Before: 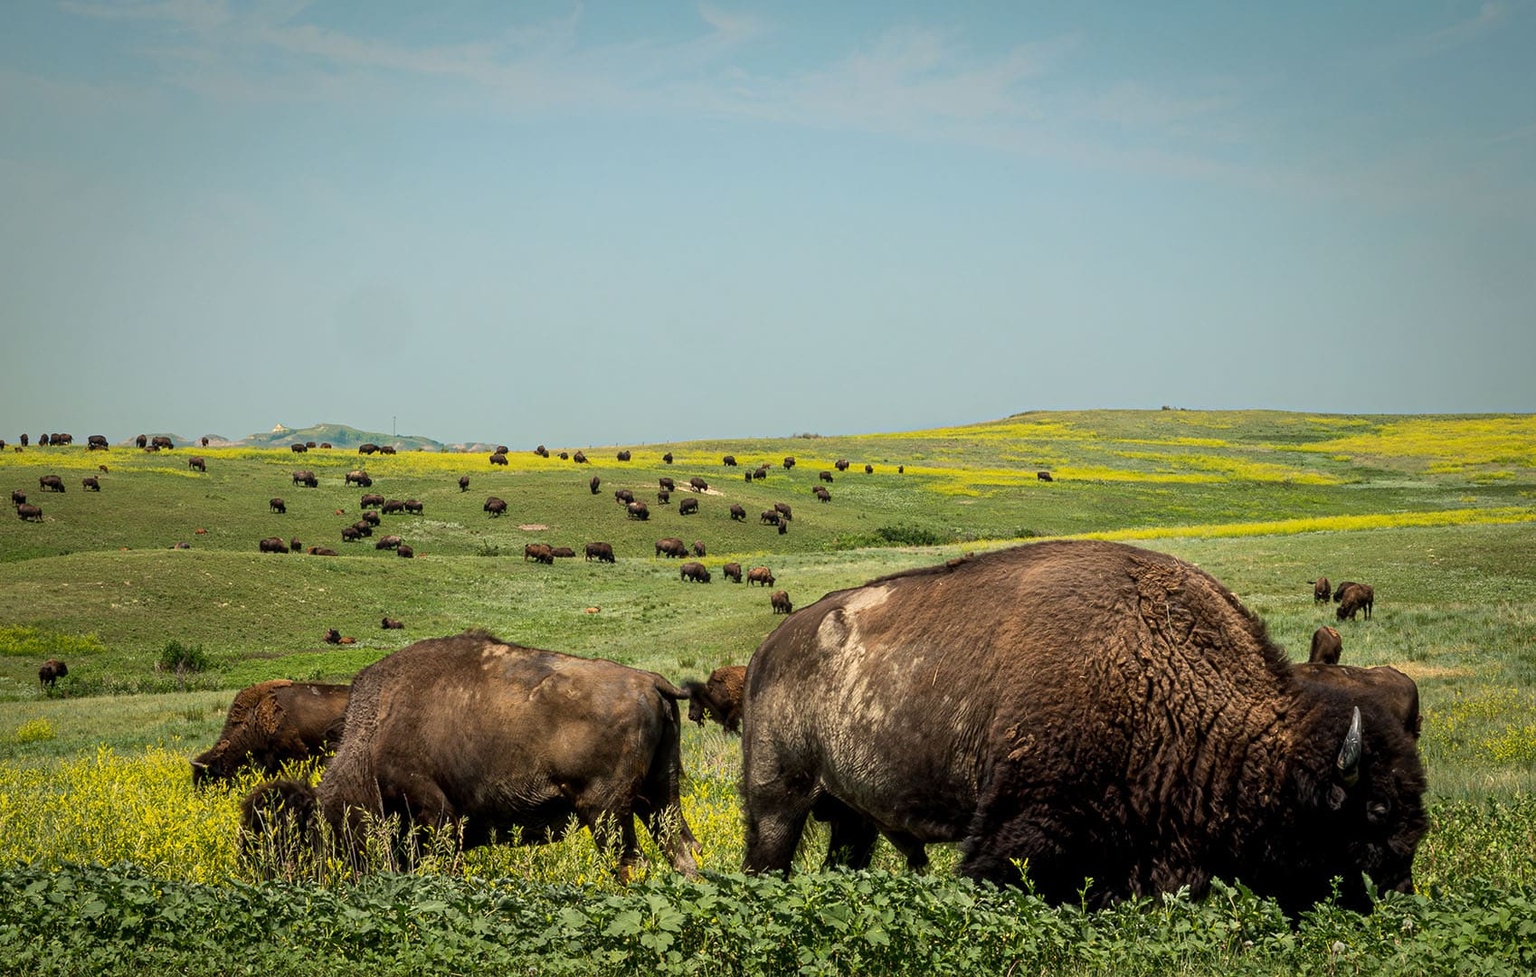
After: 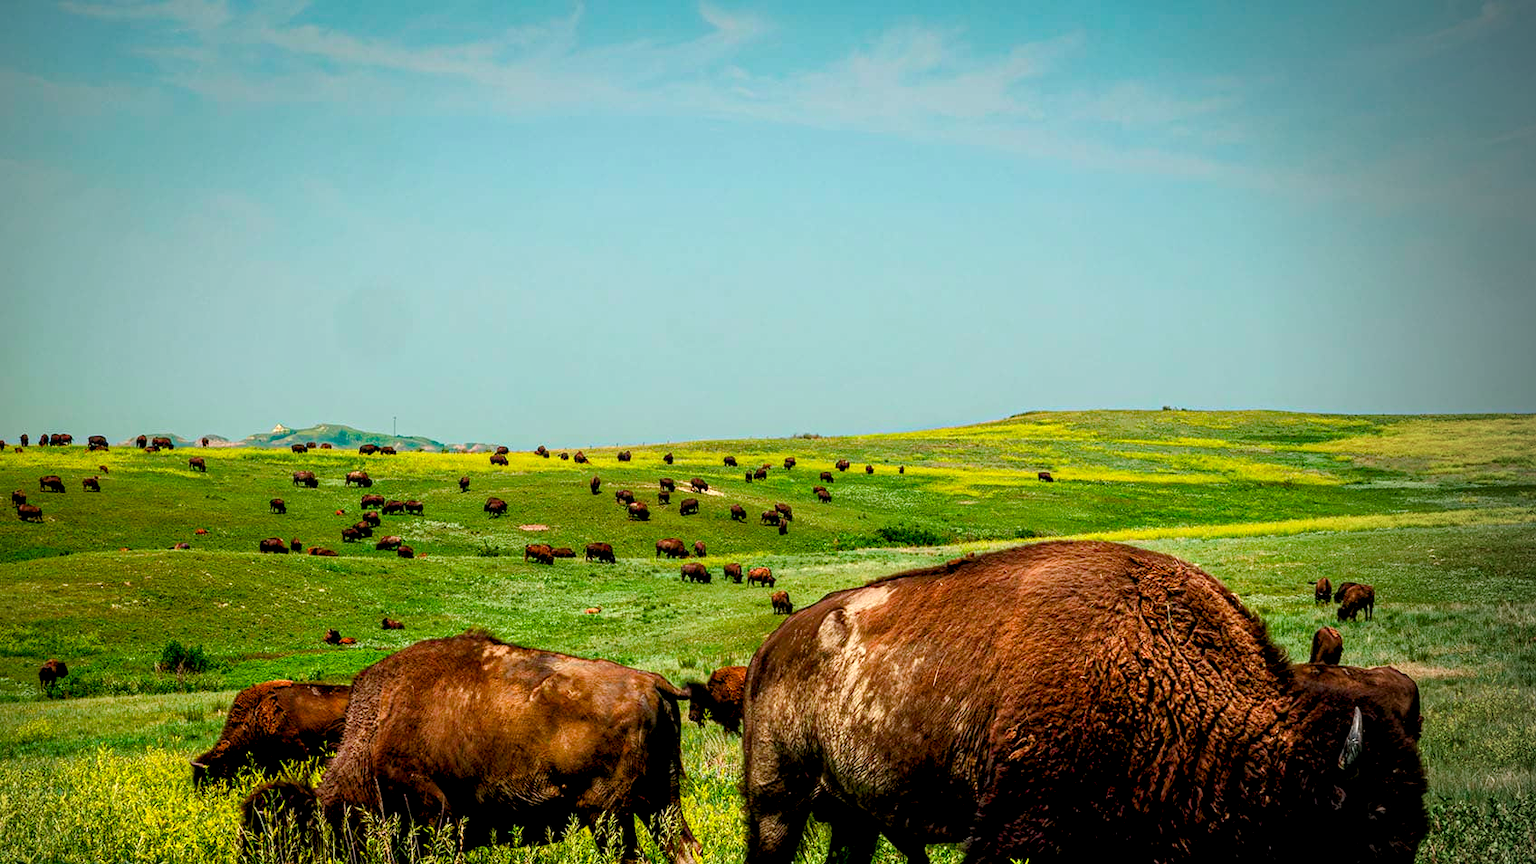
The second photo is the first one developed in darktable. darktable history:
color balance rgb: shadows lift › luminance -9.41%, highlights gain › luminance 17.6%, global offset › luminance -1.45%, perceptual saturation grading › highlights -17.77%, perceptual saturation grading › mid-tones 33.1%, perceptual saturation grading › shadows 50.52%, global vibrance 24.22%
local contrast: on, module defaults
color contrast: green-magenta contrast 1.73, blue-yellow contrast 1.15
crop and rotate: top 0%, bottom 11.49%
vignetting: center (-0.15, 0.013)
